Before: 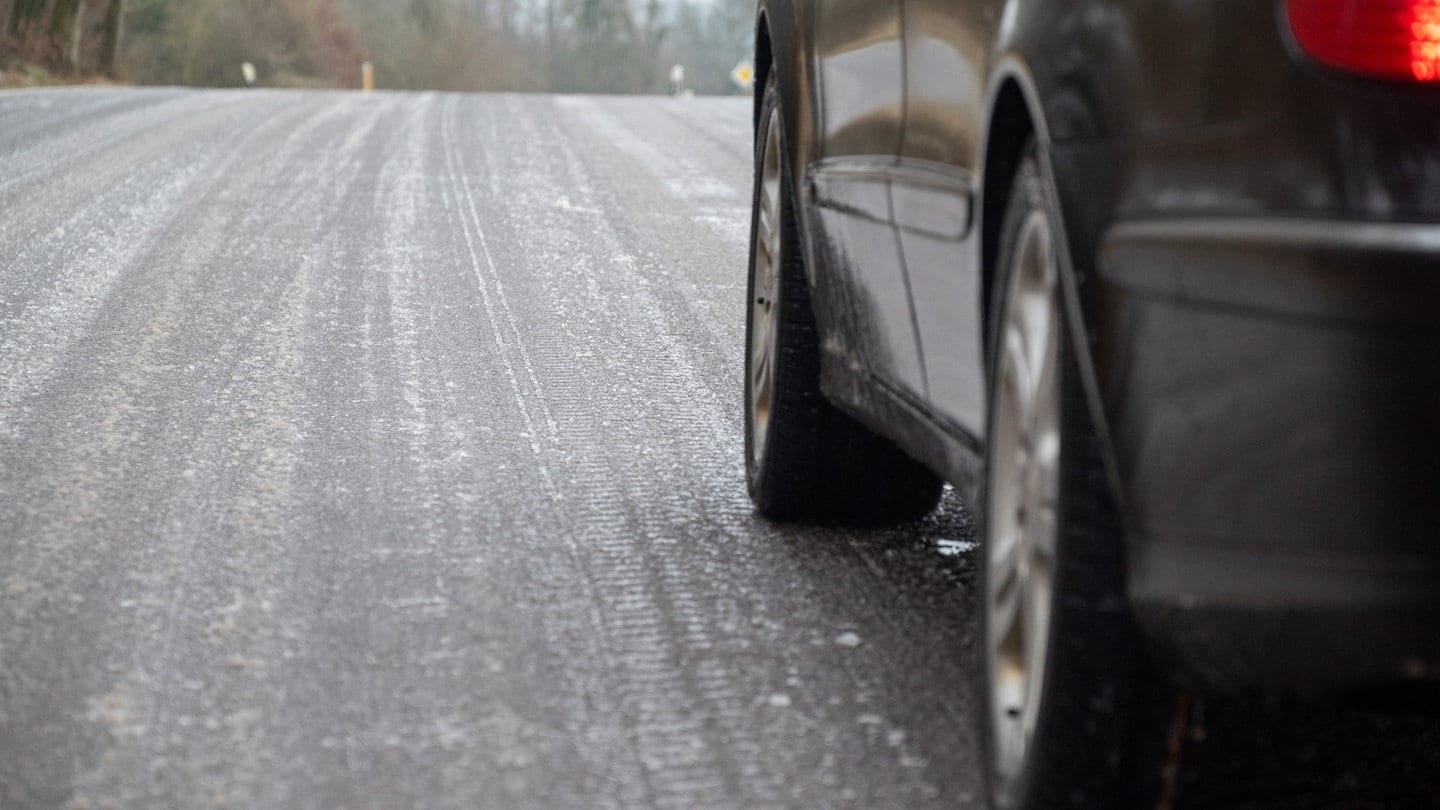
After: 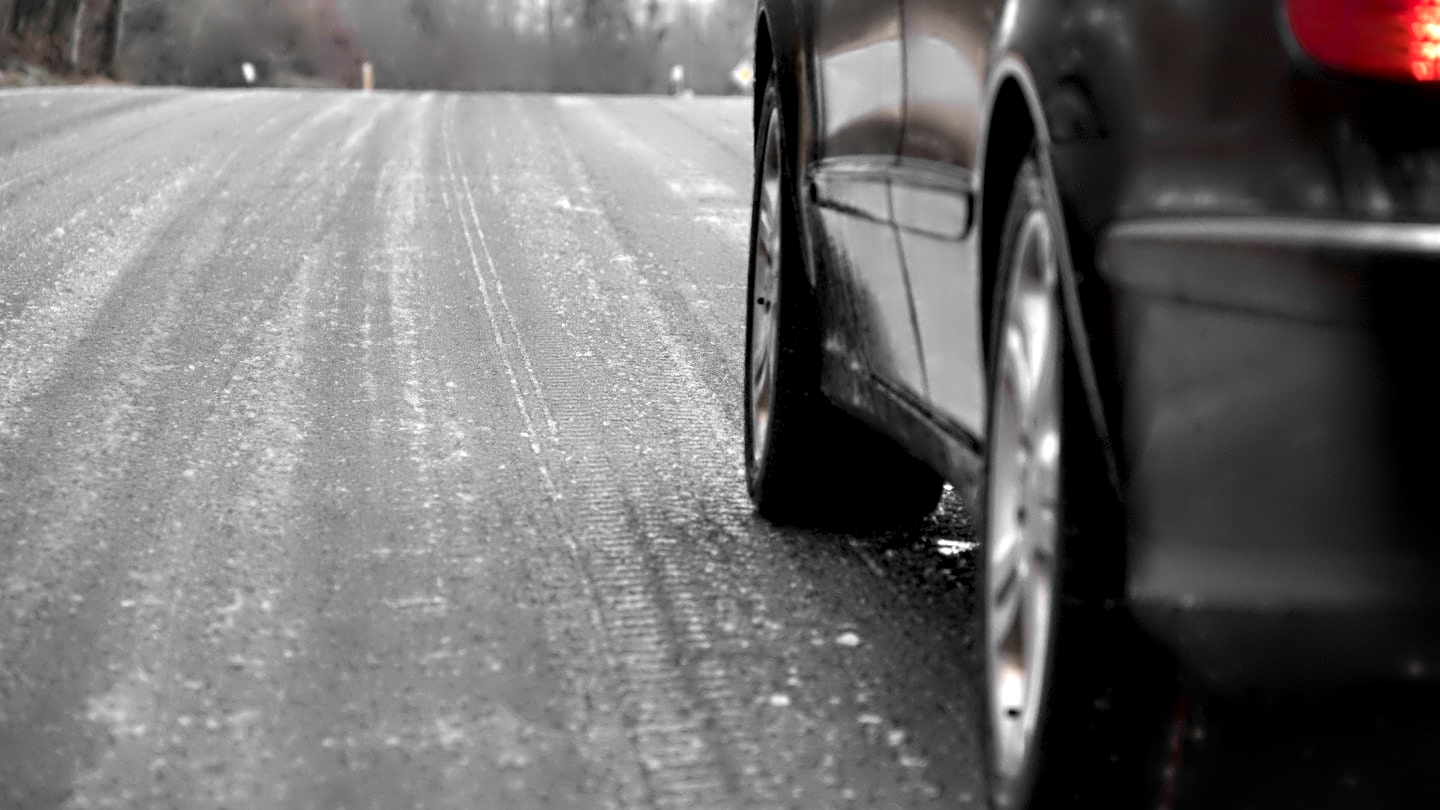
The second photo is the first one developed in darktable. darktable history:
white balance: red 0.926, green 1.003, blue 1.133
color correction: highlights a* 5.81, highlights b* 4.84
color zones: curves: ch0 [(0, 0.447) (0.184, 0.543) (0.323, 0.476) (0.429, 0.445) (0.571, 0.443) (0.714, 0.451) (0.857, 0.452) (1, 0.447)]; ch1 [(0, 0.464) (0.176, 0.46) (0.287, 0.177) (0.429, 0.002) (0.571, 0) (0.714, 0) (0.857, 0) (1, 0.464)], mix 20%
contrast equalizer: y [[0.783, 0.666, 0.575, 0.77, 0.556, 0.501], [0.5 ×6], [0.5 ×6], [0, 0.02, 0.272, 0.399, 0.062, 0], [0 ×6]]
